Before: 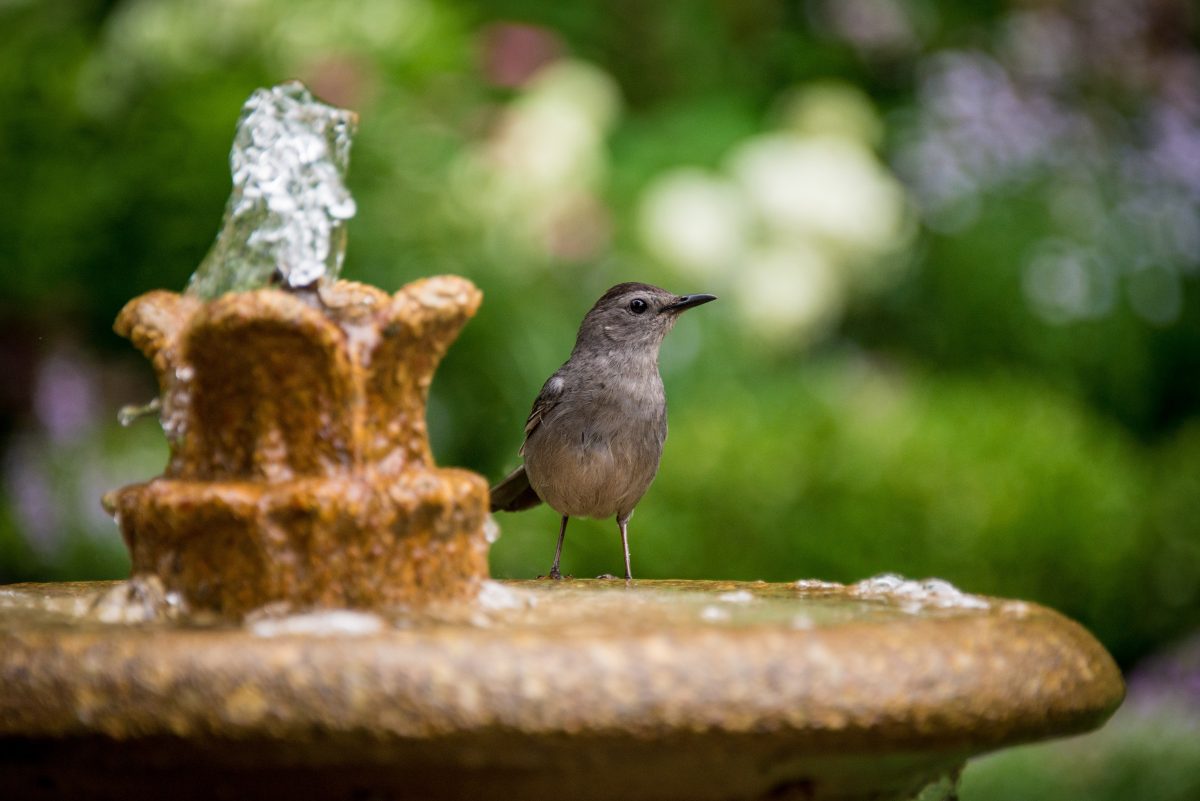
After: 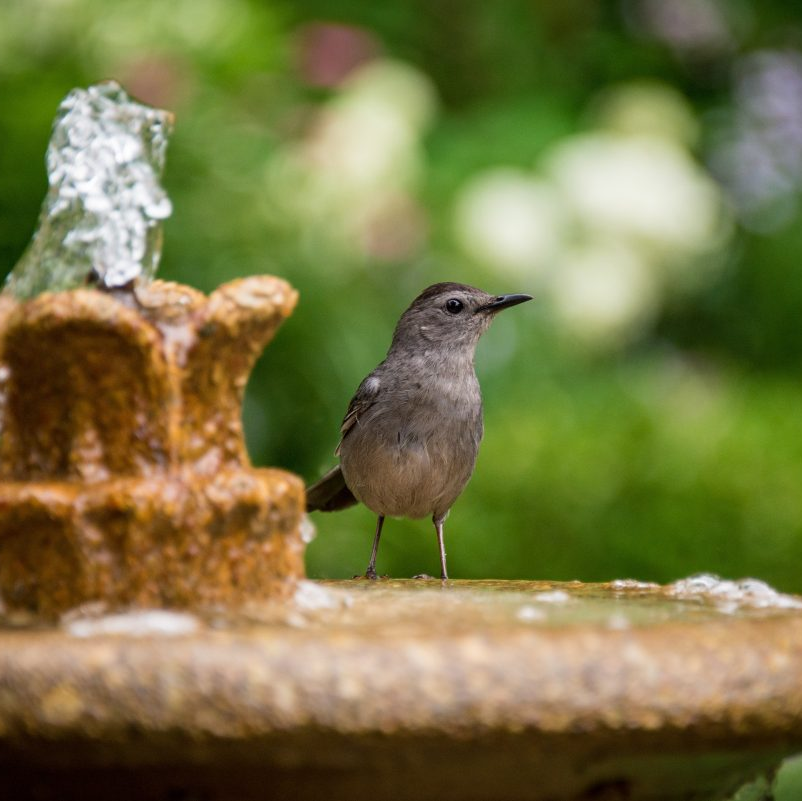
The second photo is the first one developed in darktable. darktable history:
crop: left 15.379%, right 17.744%
